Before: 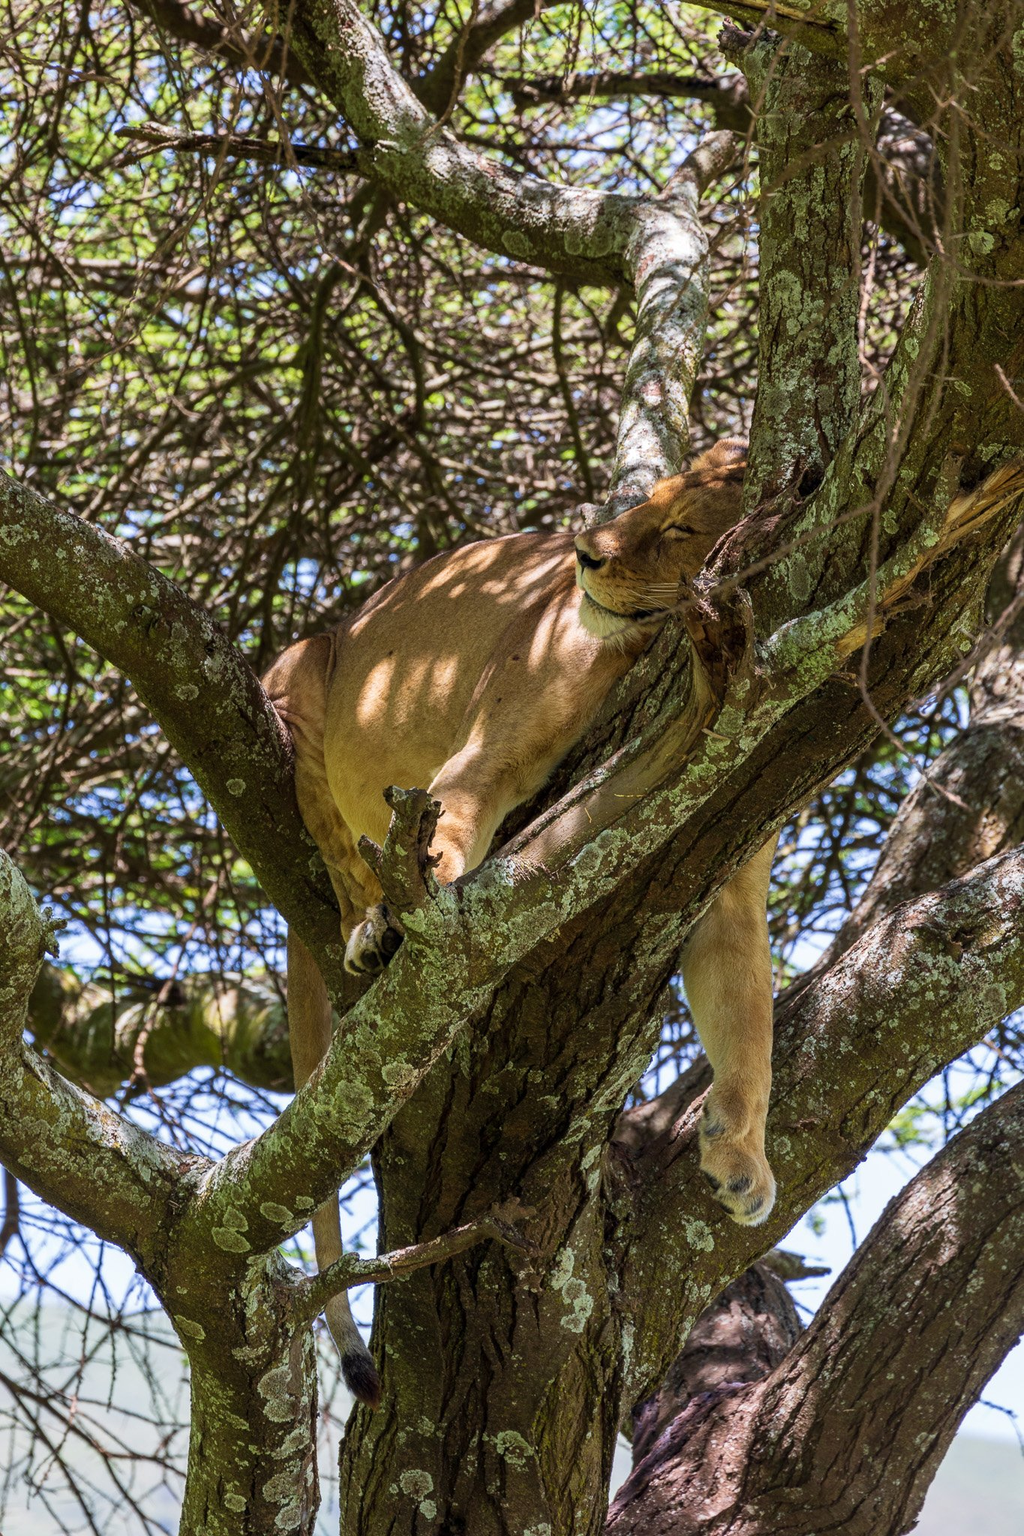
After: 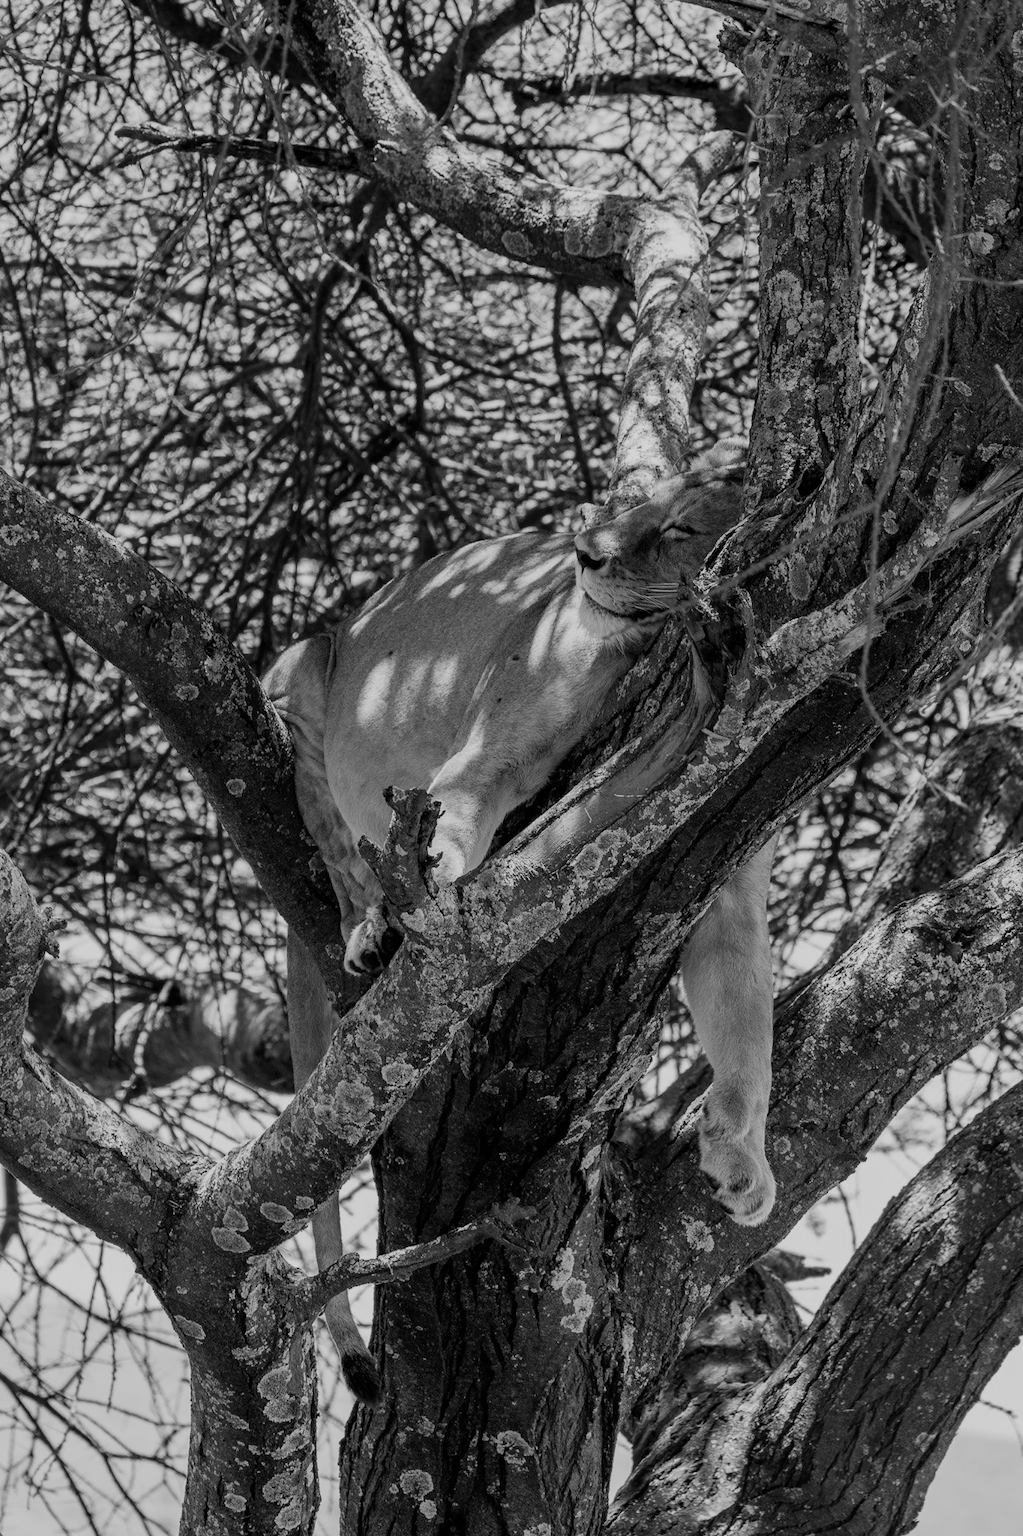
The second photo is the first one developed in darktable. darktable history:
filmic rgb: black relative exposure -7.65 EV, white relative exposure 4.56 EV, hardness 3.61
contrast brightness saturation: saturation -0.17
monochrome: on, module defaults
